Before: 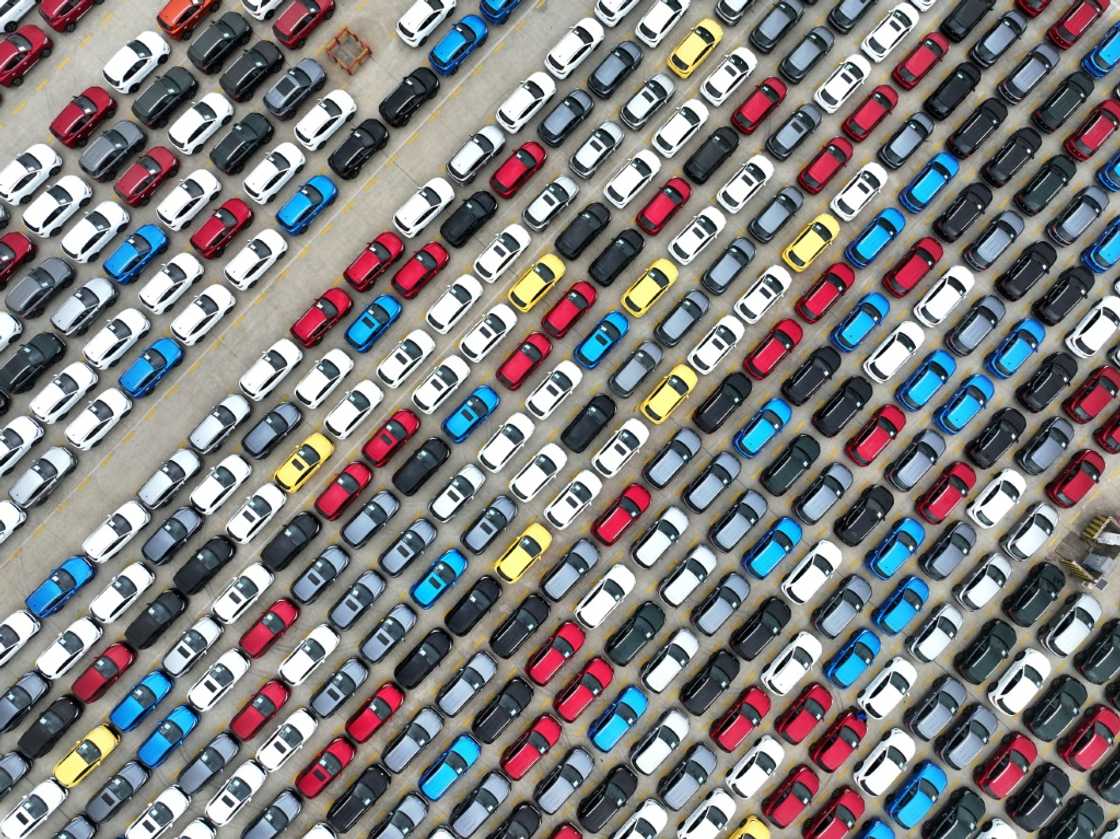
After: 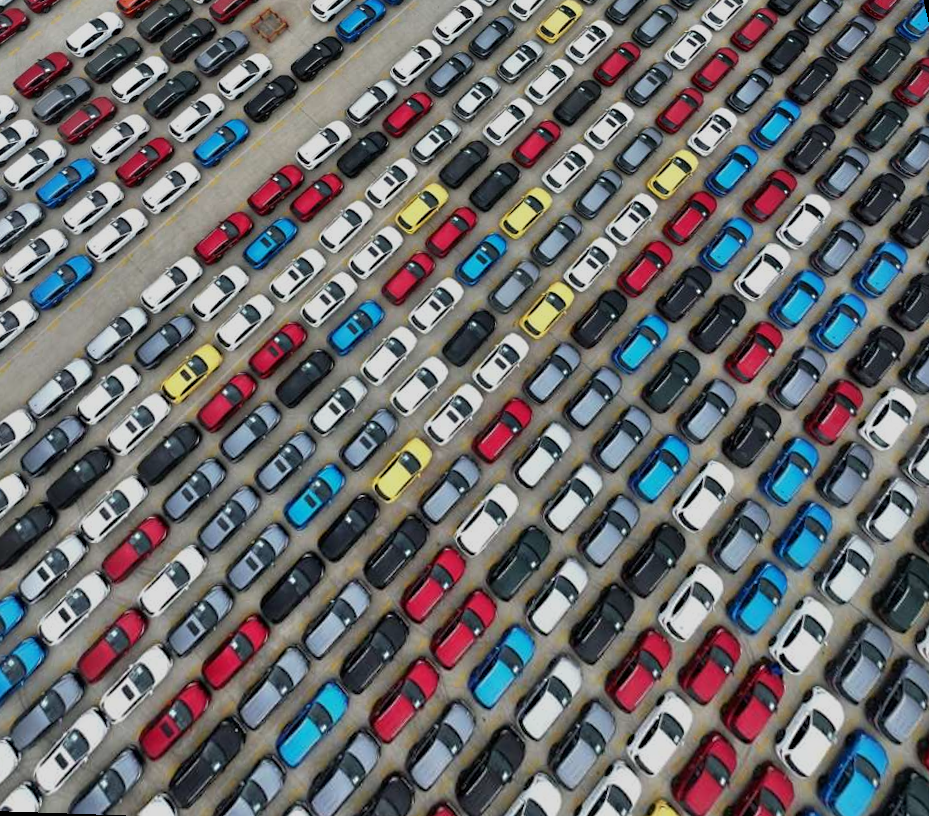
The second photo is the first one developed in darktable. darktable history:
exposure: exposure -0.492 EV, compensate highlight preservation false
rotate and perspective: rotation 0.72°, lens shift (vertical) -0.352, lens shift (horizontal) -0.051, crop left 0.152, crop right 0.859, crop top 0.019, crop bottom 0.964
sharpen: radius 5.325, amount 0.312, threshold 26.433
